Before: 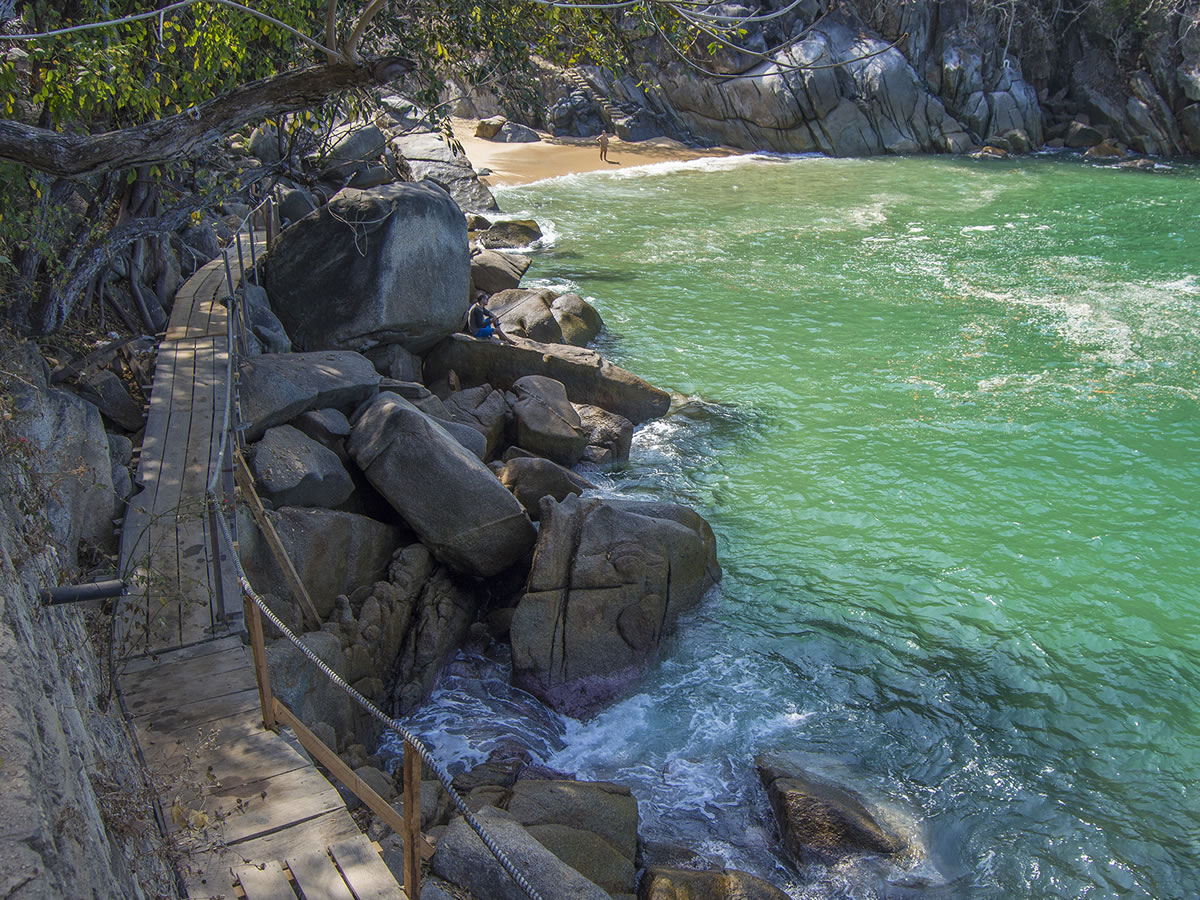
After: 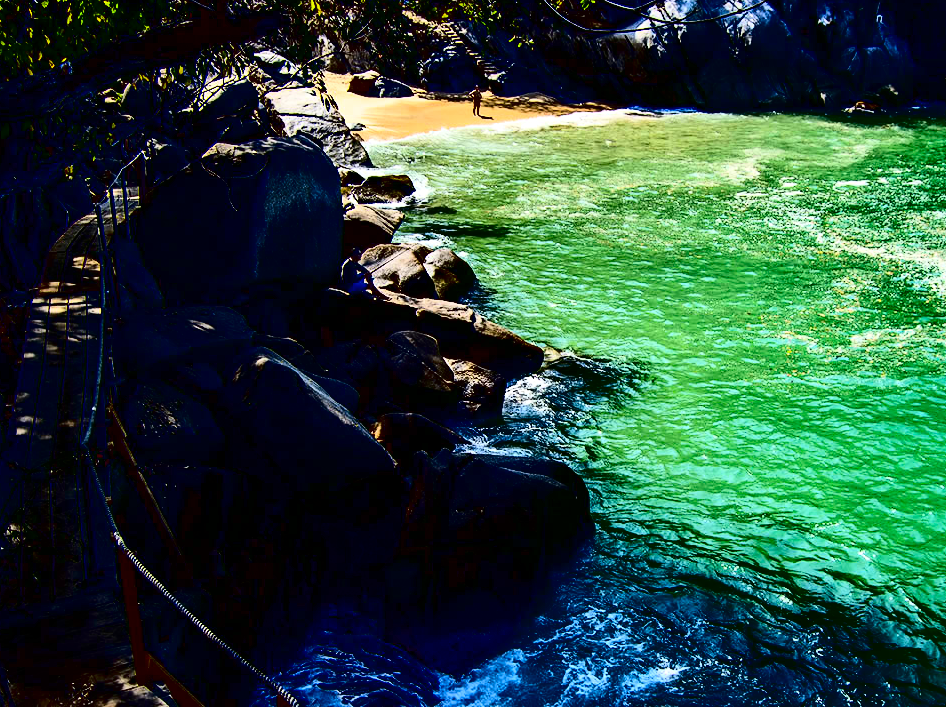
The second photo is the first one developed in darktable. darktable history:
exposure: black level correction 0.001, exposure 0.193 EV, compensate highlight preservation false
contrast brightness saturation: contrast 0.783, brightness -0.99, saturation 0.983
crop and rotate: left 10.658%, top 5.059%, right 10.504%, bottom 16.317%
color calibration: illuminant same as pipeline (D50), adaptation none (bypass), x 0.333, y 0.334, temperature 5003.17 K, saturation algorithm version 1 (2020)
